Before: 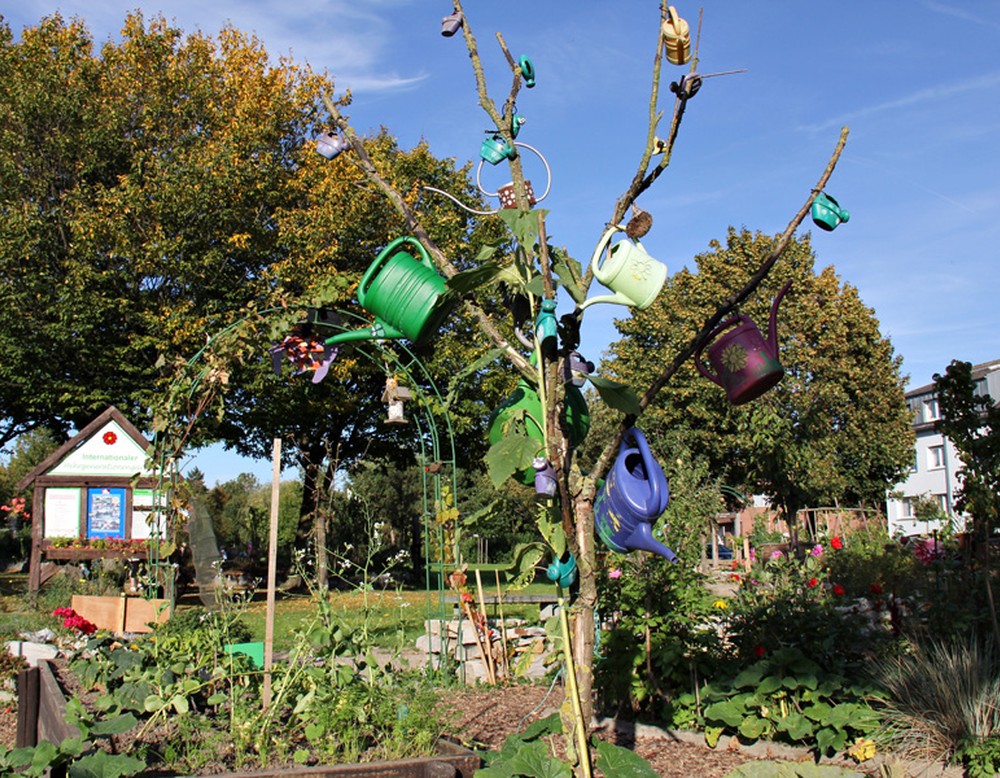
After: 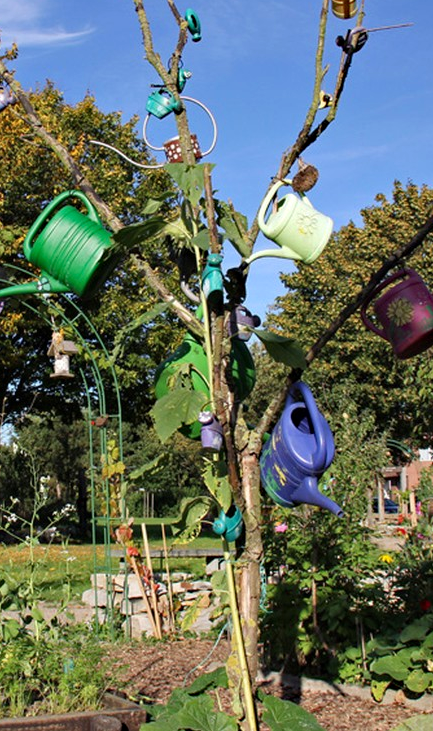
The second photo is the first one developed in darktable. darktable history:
haze removal: compatibility mode true, adaptive false
crop: left 33.452%, top 6.025%, right 23.155%
